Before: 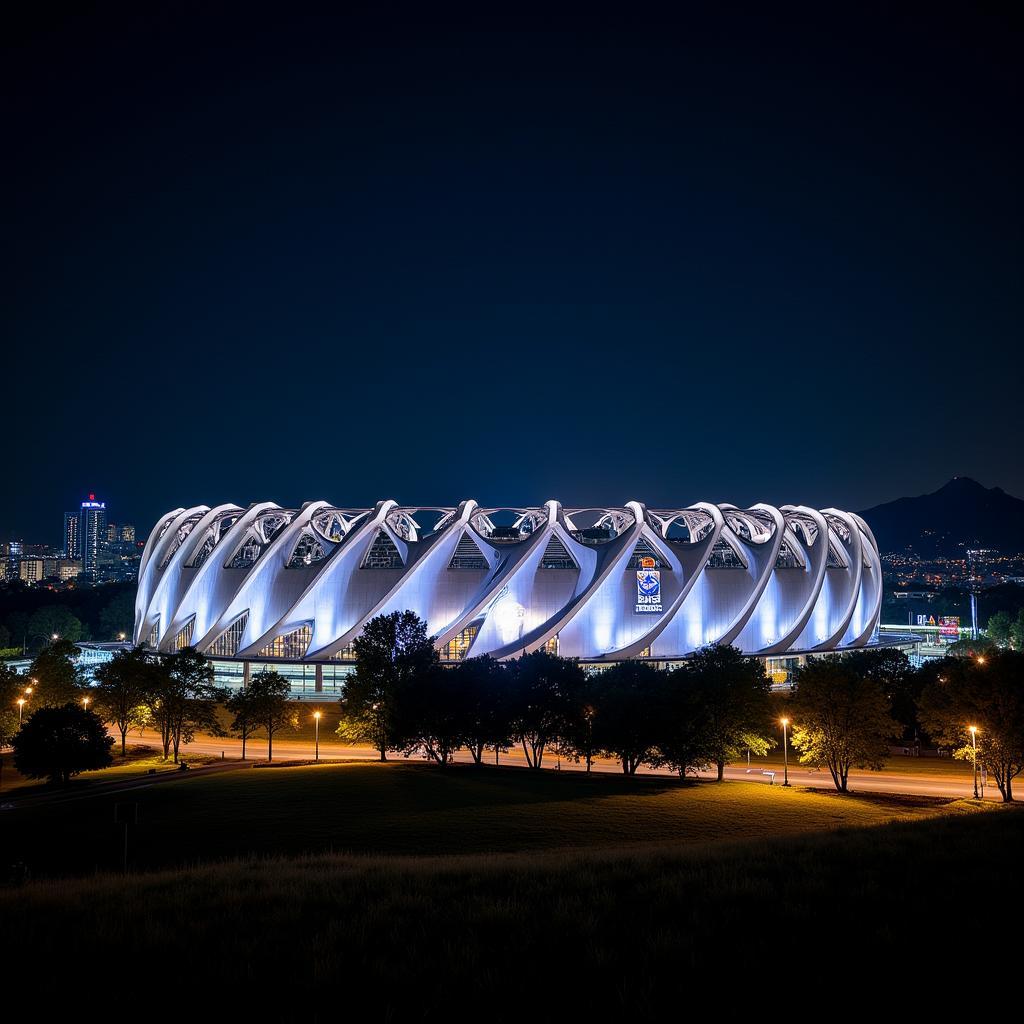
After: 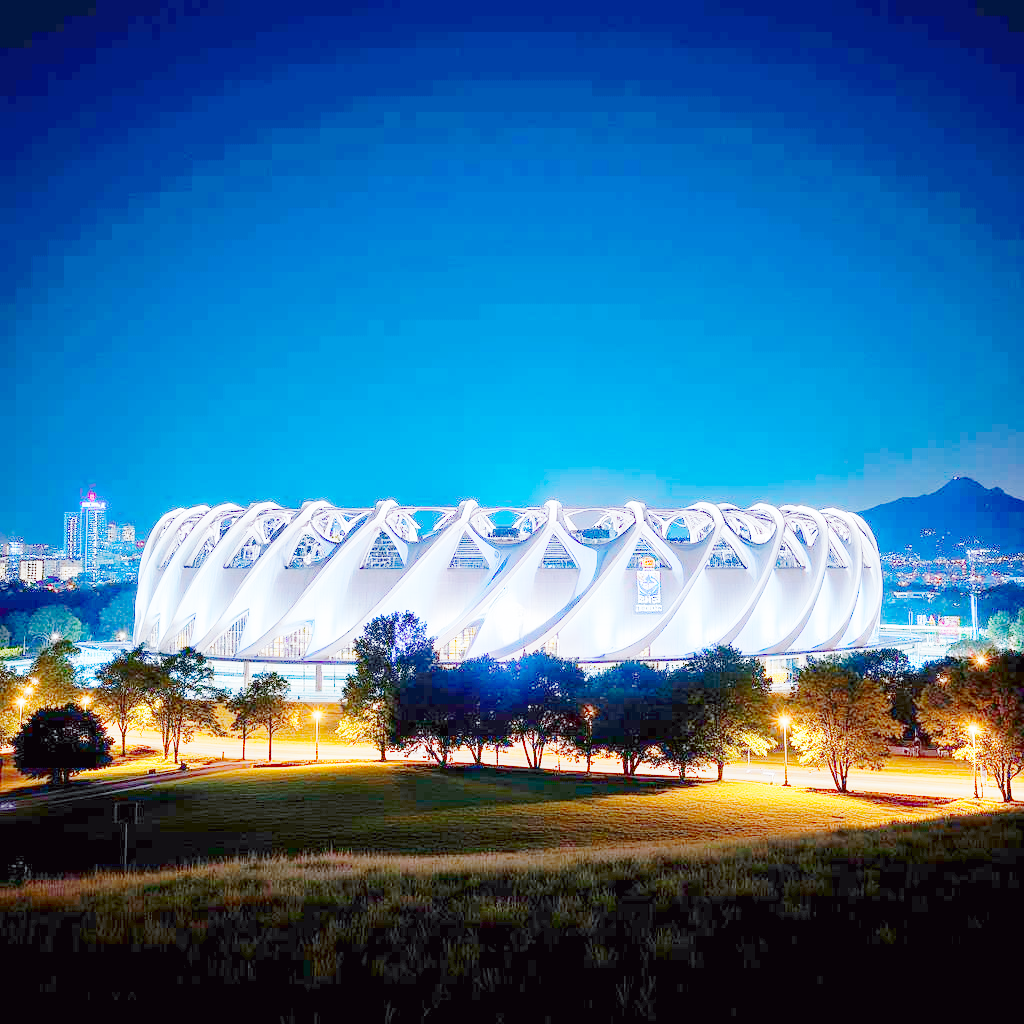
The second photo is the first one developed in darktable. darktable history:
tone curve: curves: ch0 [(0, 0) (0.003, 0.003) (0.011, 0.013) (0.025, 0.029) (0.044, 0.052) (0.069, 0.082) (0.1, 0.118) (0.136, 0.161) (0.177, 0.21) (0.224, 0.27) (0.277, 0.38) (0.335, 0.49) (0.399, 0.594) (0.468, 0.692) (0.543, 0.794) (0.623, 0.857) (0.709, 0.919) (0.801, 0.955) (0.898, 0.978) (1, 1)], preserve colors none
color look up table: target L [82.51, 81.62, 81.05, 80.52, 72.26, 75.33, 63.73, 56.98, 44, 36.7, 26.7, 199.85, 99.46, 96.87, 96.9, 90.8, 80.46, 84.28, 80.94, 80.56, 81.17, 80.38, 76.63, 69.39, 66.08, 69.53, 67.53, 59.24, 53.33, 53.6, 49.98, 52.53, 44.36, 38.95, 21.76, 60.05, 57.63, 54.35, 47.43, 33.99, 37.79, 83.2, 81.52, 66.23, 60.18, 55.56, 59.58, 0, 0], target a [-3.212, -2.01, -3.993, -5.571, -21.17, -35.03, -53.71, -37.09, -11.1, -0.915, -0.674, 0, 0.07, -0.34, -0.862, -0.151, -11.01, -0.373, 2.707, 2.55, -0.015, -0.005, -0.73, 15.72, 23.7, -0.69, 14.87, 38.84, 45.6, -0.219, 50.95, 51.77, 50.4, 15.6, -0.104, 9.276, 49.34, 27.42, 3.43, 20.93, 10.48, -7.445, -9.684, -33.31, -28.29, -7.974, -19.77, 0, 0], target b [-2.755, -5.893, -5.029, -6.072, 48.21, -11.95, 18.65, 25.05, 20.62, -2.142, -0.843, 0, -0.86, 1.366, 3.477, 0.114, 71.6, -0.041, -0.253, -0.335, 0.038, 0.036, -0.082, 61.6, 56.37, -2.744, 11.31, 49.34, 13.04, -1.926, 24.11, -1.61, 25.87, 11.91, -0.586, -21.65, -12.3, -28.87, -52.6, -20.05, -54.34, -10.85, -9.92, -50.99, -51.04, -24.8, -58.88, 0, 0], num patches 47
